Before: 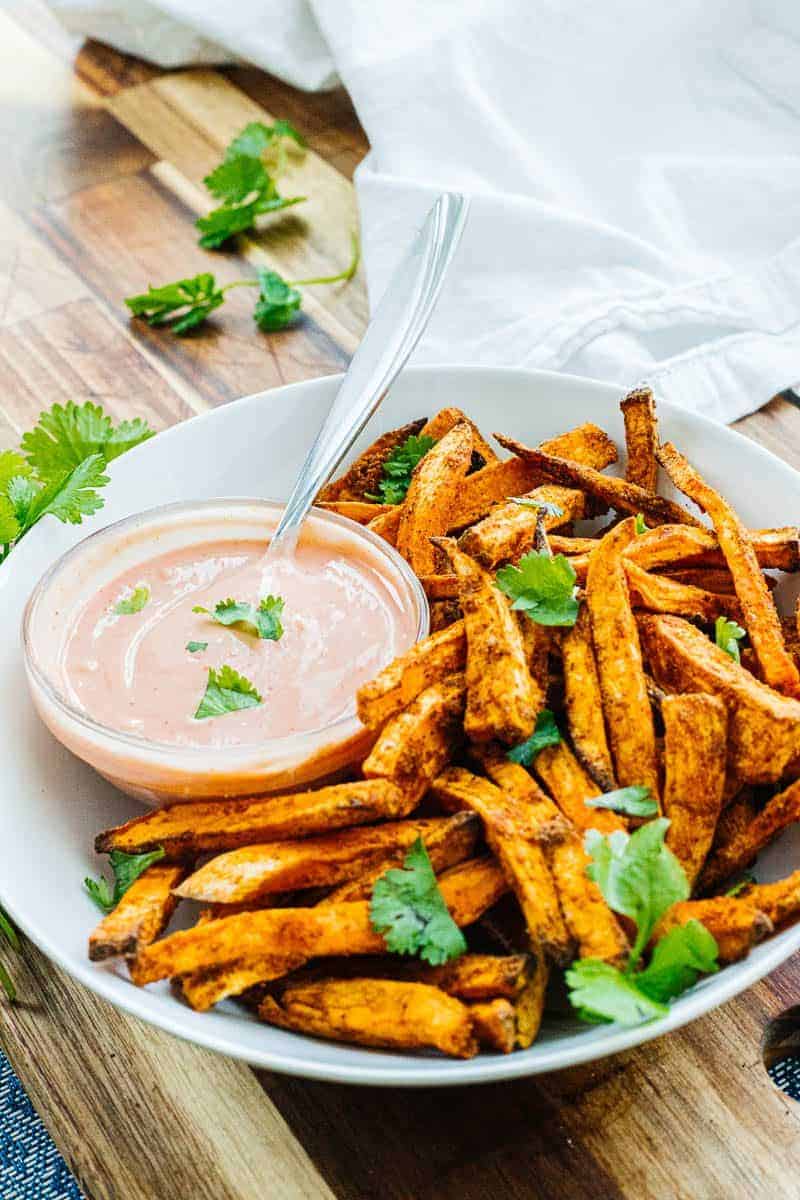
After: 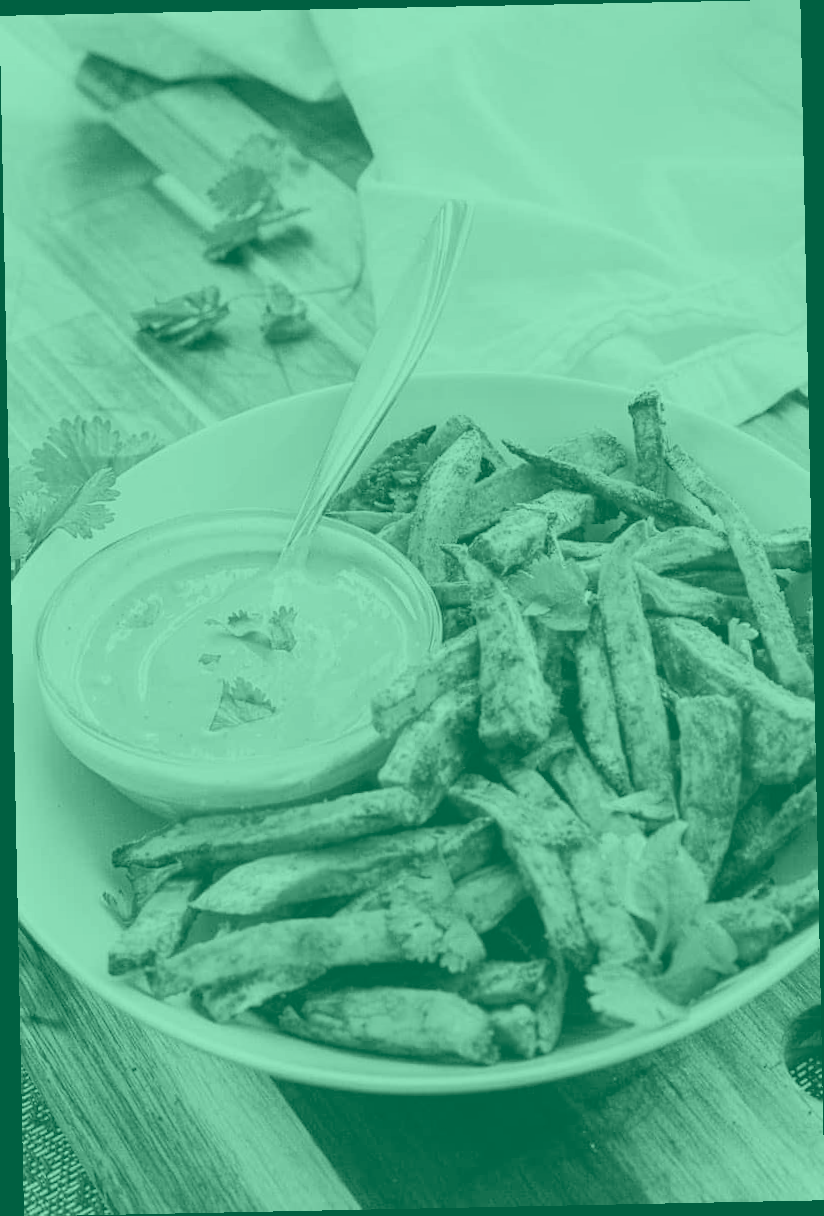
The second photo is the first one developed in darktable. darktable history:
colorize: hue 147.6°, saturation 65%, lightness 21.64%
rotate and perspective: rotation -1.17°, automatic cropping off
